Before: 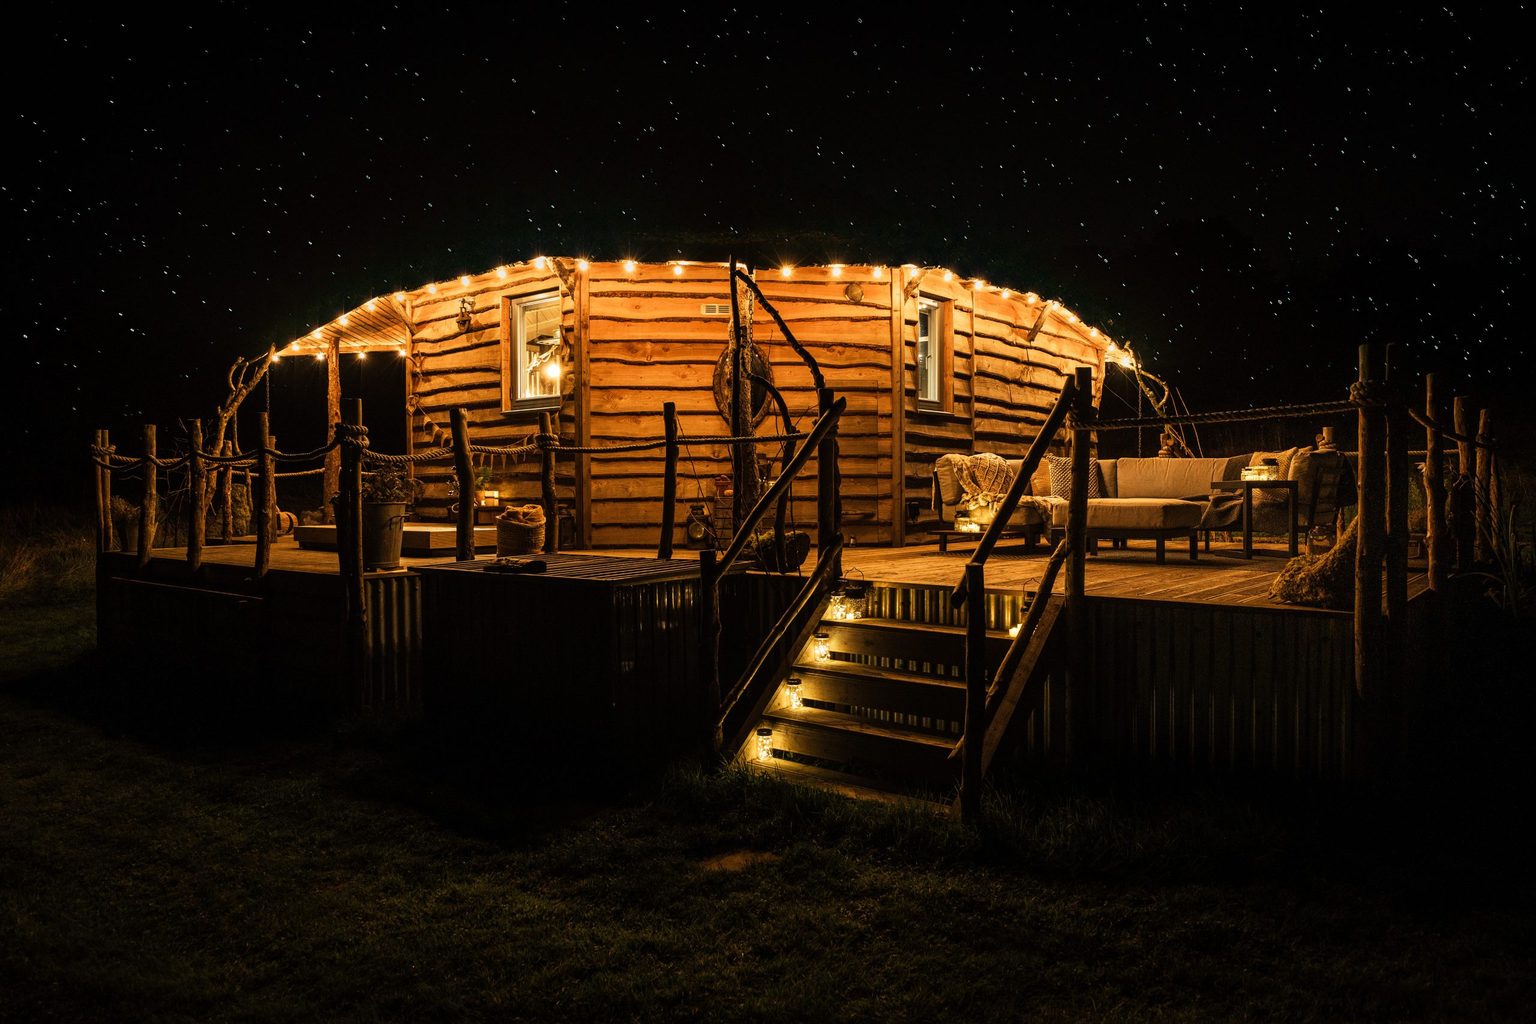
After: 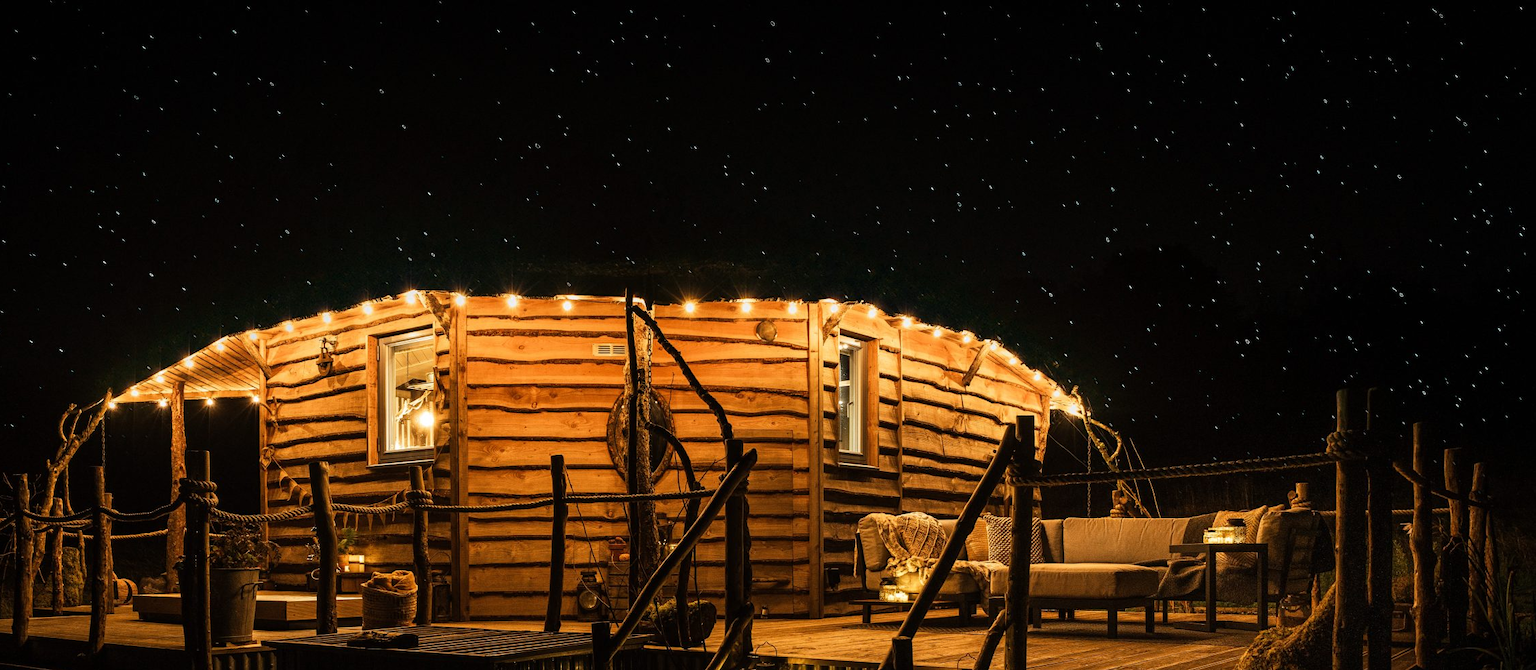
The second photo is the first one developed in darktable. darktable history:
crop and rotate: left 11.5%, bottom 42.086%
